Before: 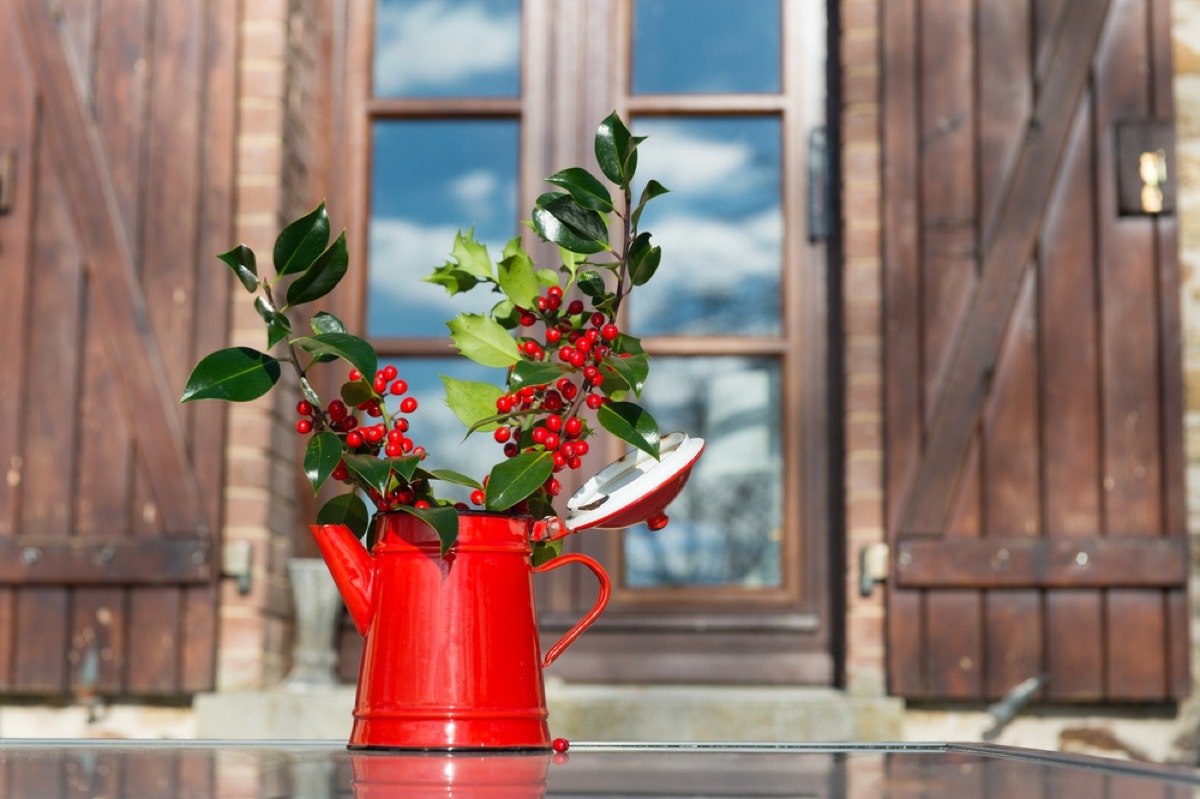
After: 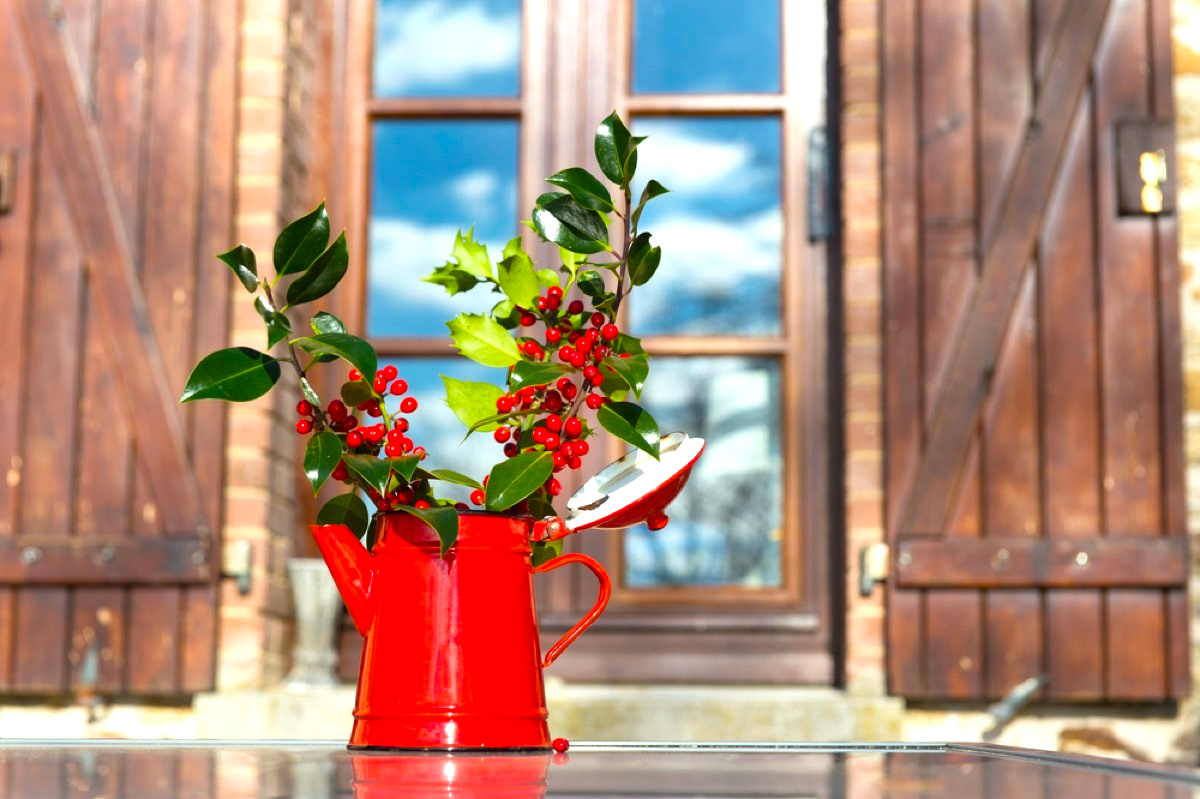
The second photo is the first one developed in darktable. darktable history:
exposure: exposure 0.664 EV, compensate highlight preservation false
color balance rgb: power › luminance -3.924%, power › chroma 0.557%, power › hue 43.26°, linear chroma grading › global chroma 8.842%, perceptual saturation grading › global saturation 25.036%
